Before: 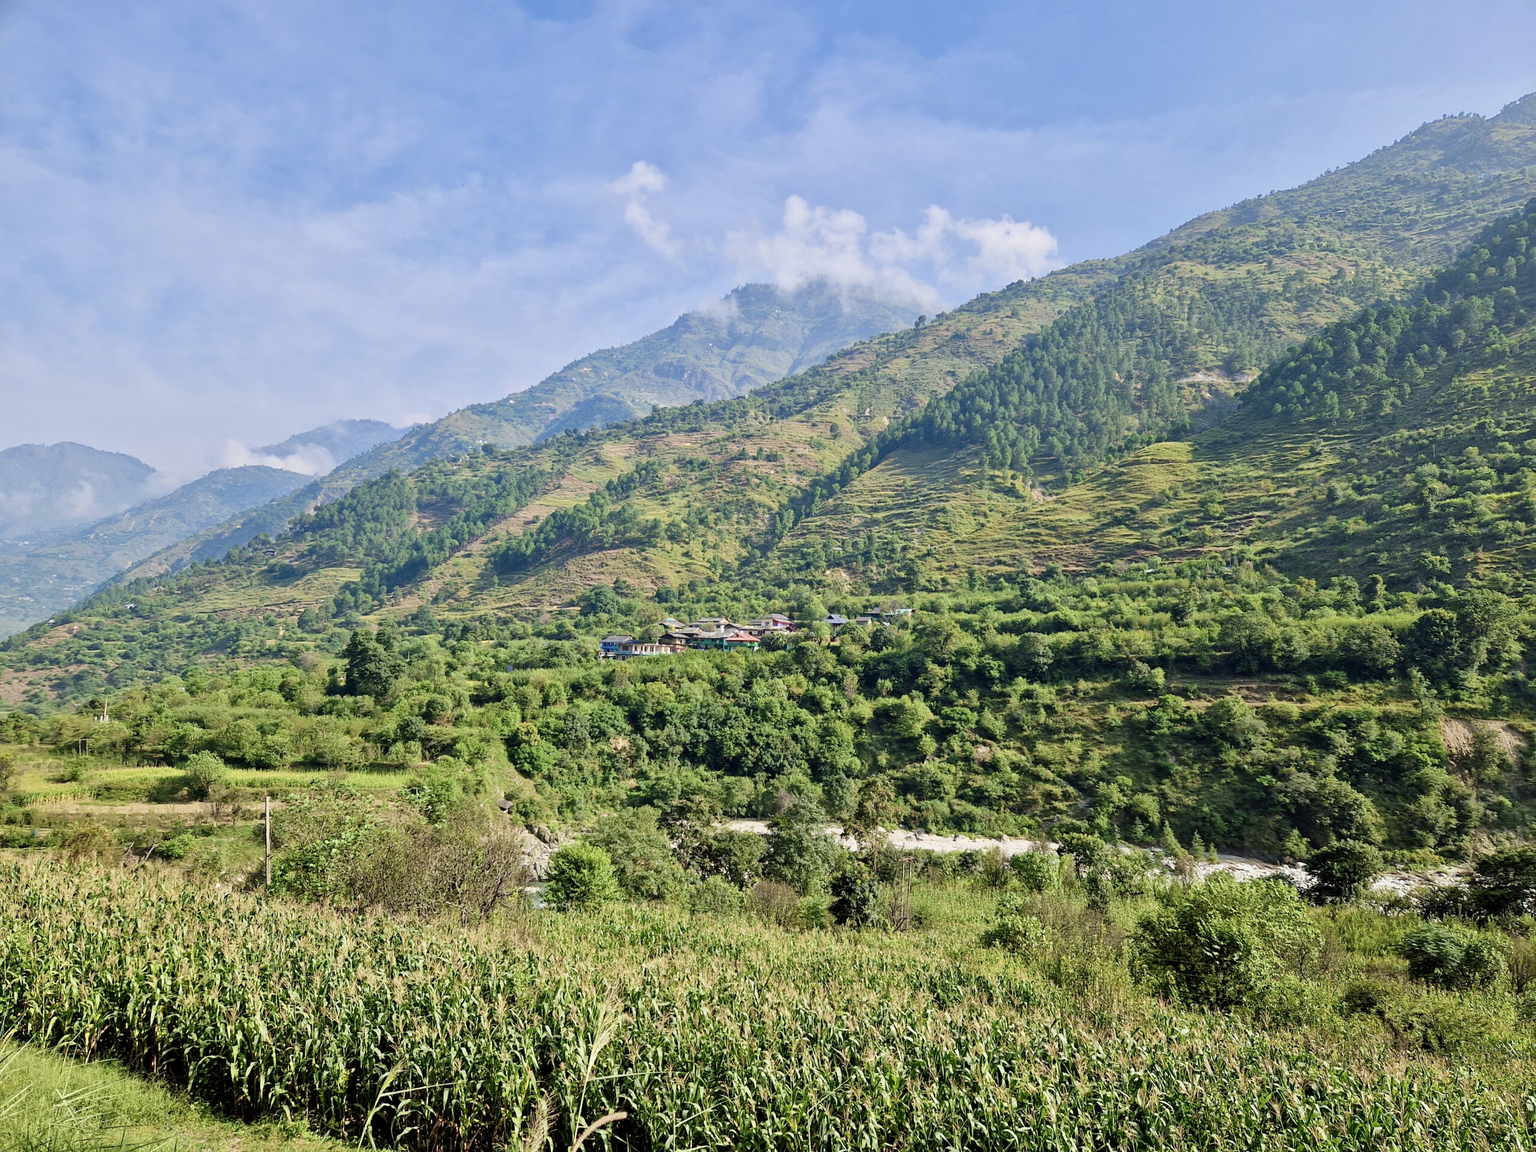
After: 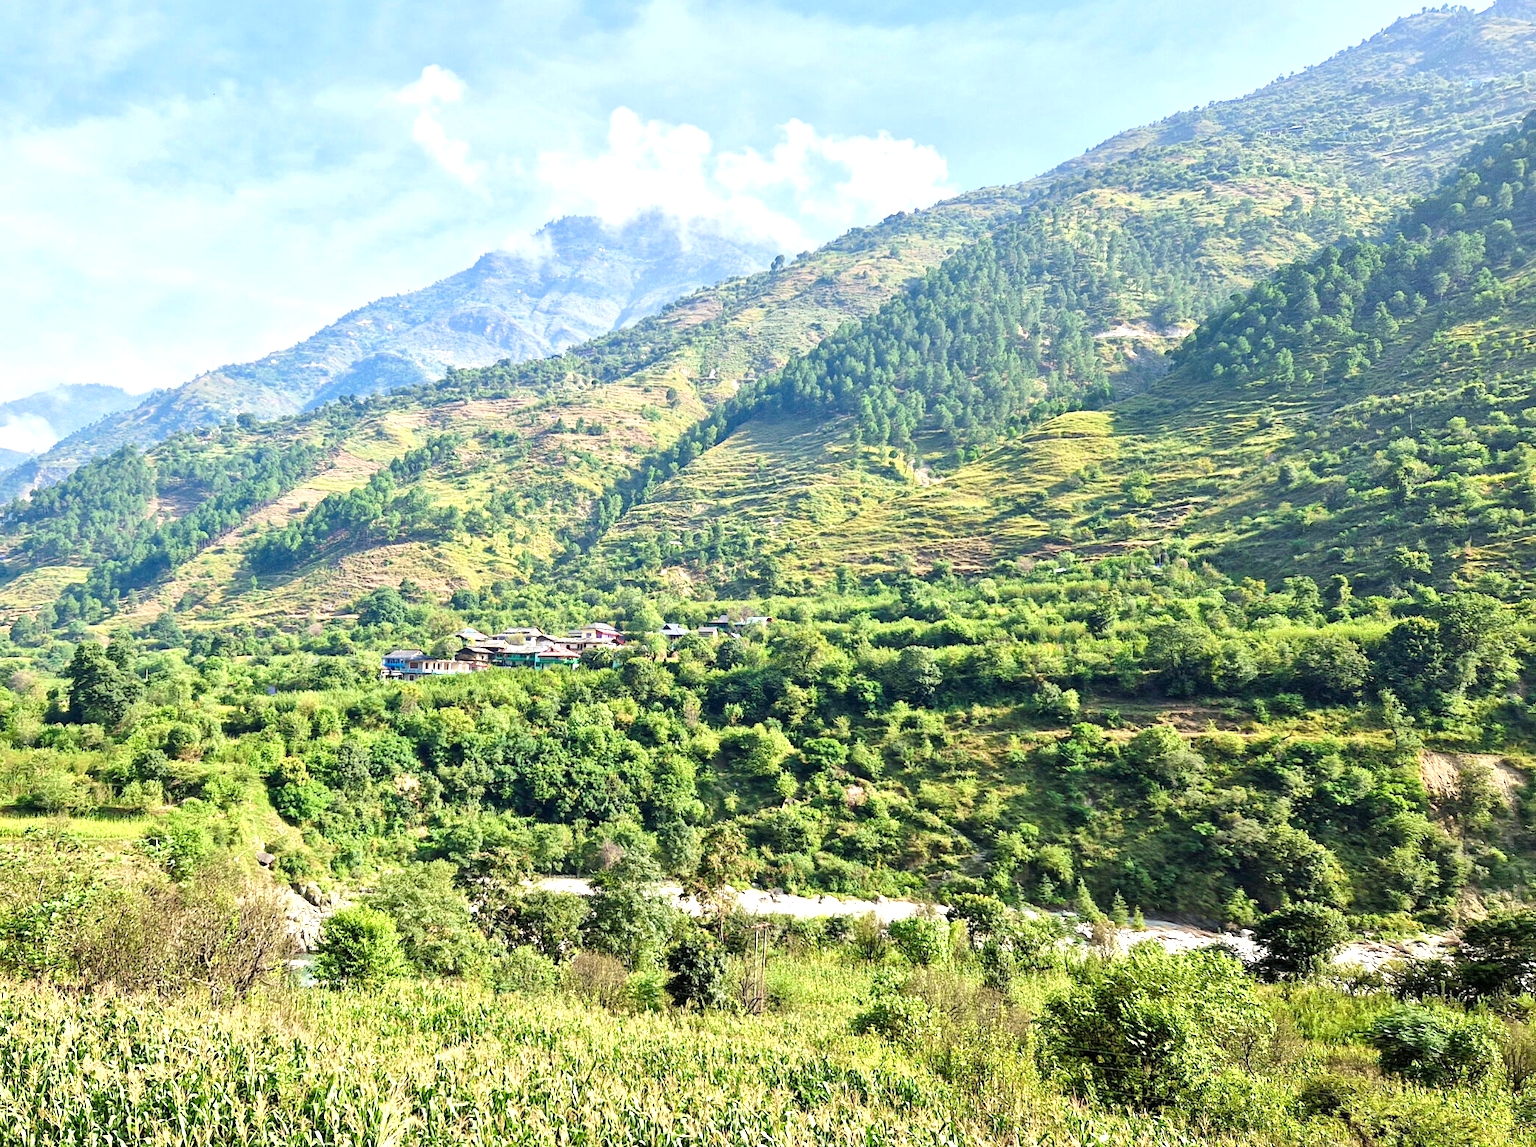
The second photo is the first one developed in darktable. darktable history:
crop: left 18.875%, top 9.47%, bottom 9.745%
exposure: exposure 0.95 EV, compensate highlight preservation false
